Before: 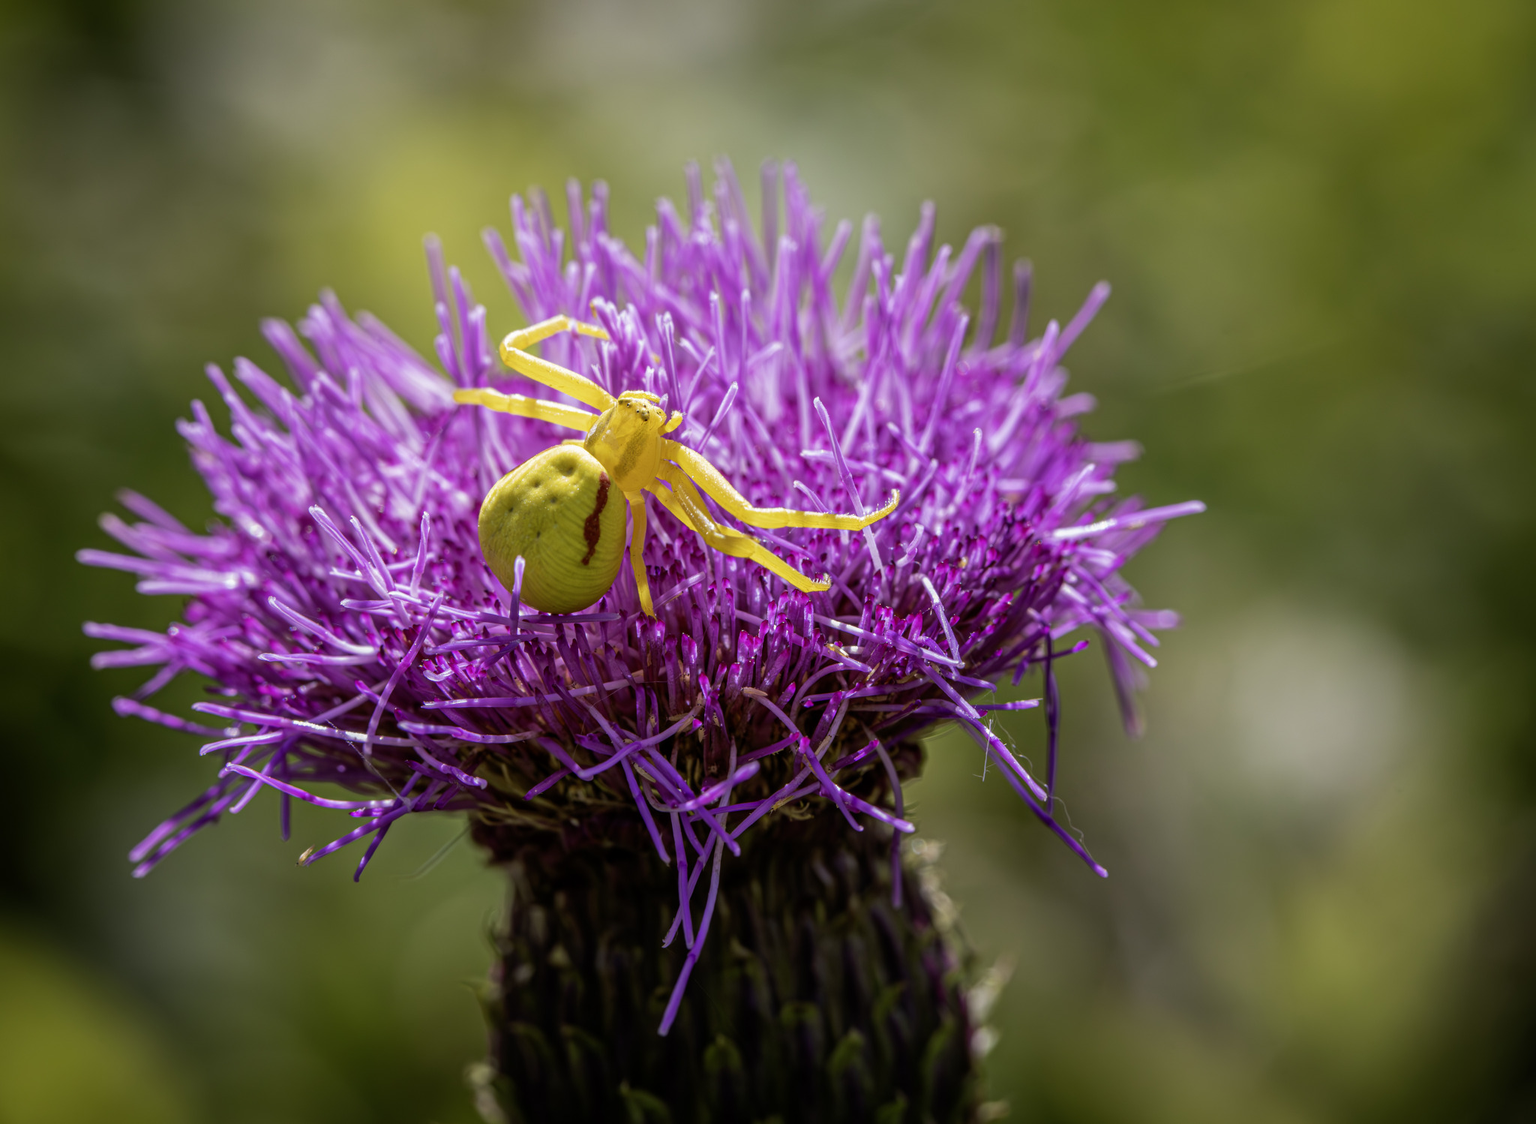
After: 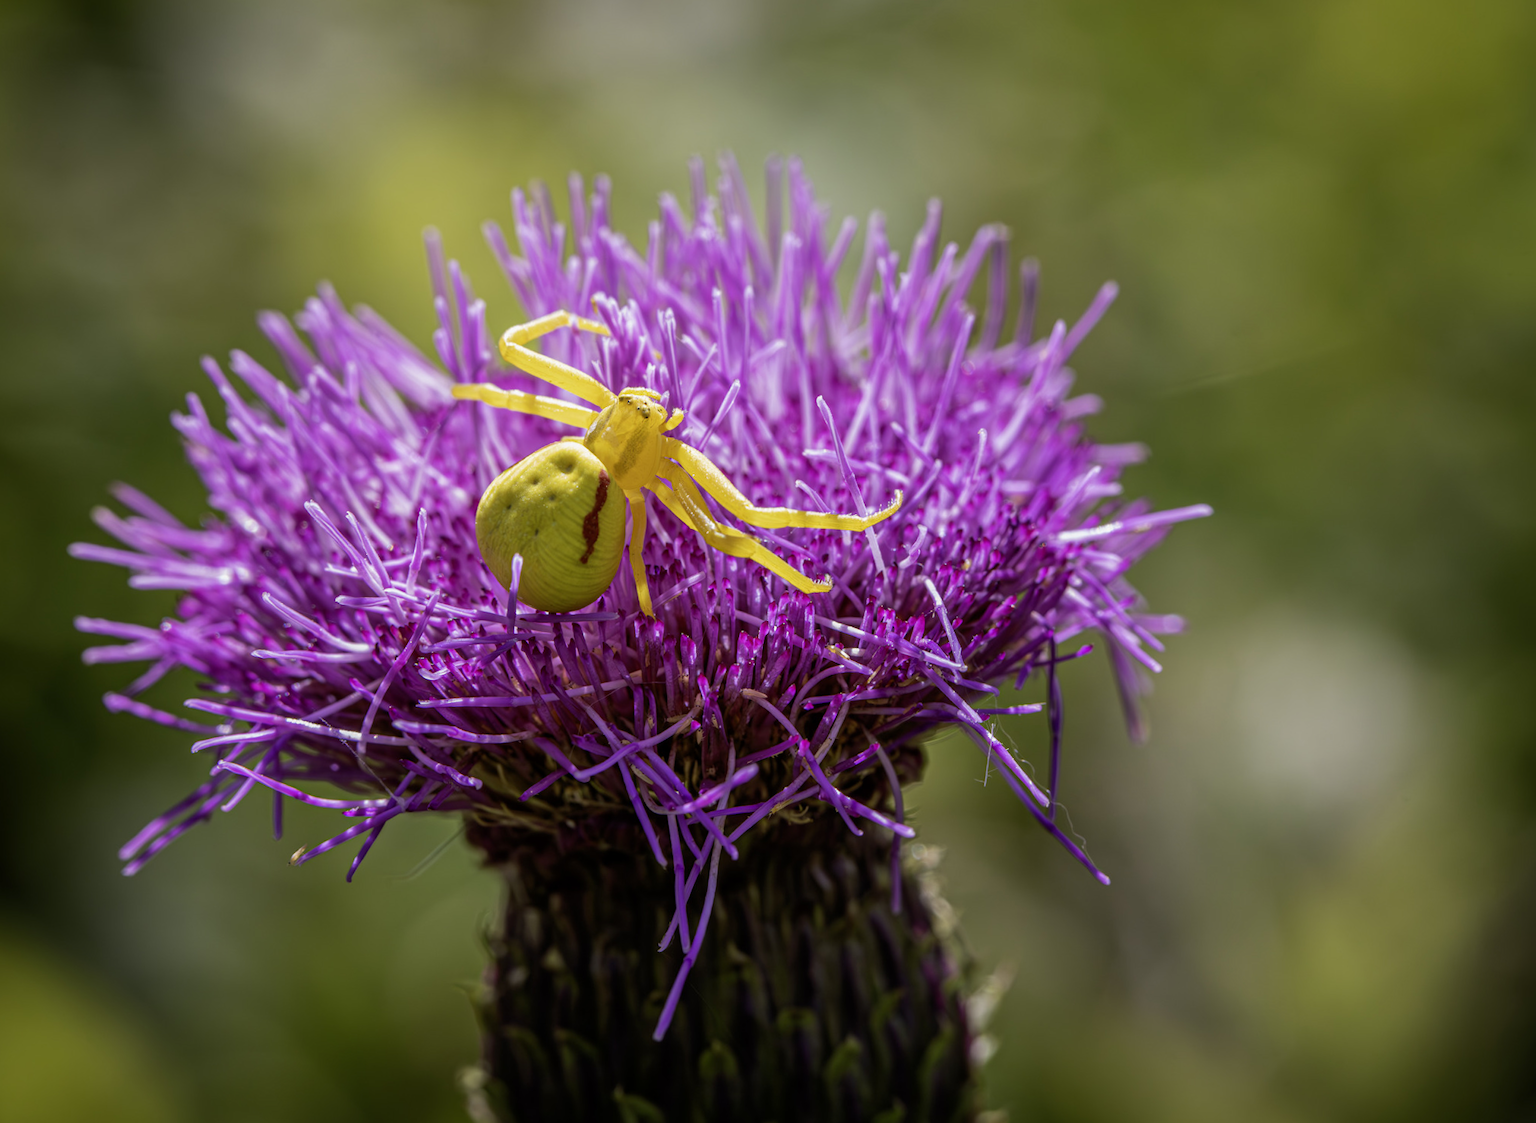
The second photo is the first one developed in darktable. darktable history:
crop and rotate: angle -0.538°
tone equalizer: -7 EV 0.204 EV, -6 EV 0.145 EV, -5 EV 0.071 EV, -4 EV 0.031 EV, -2 EV -0.024 EV, -1 EV -0.066 EV, +0 EV -0.087 EV
